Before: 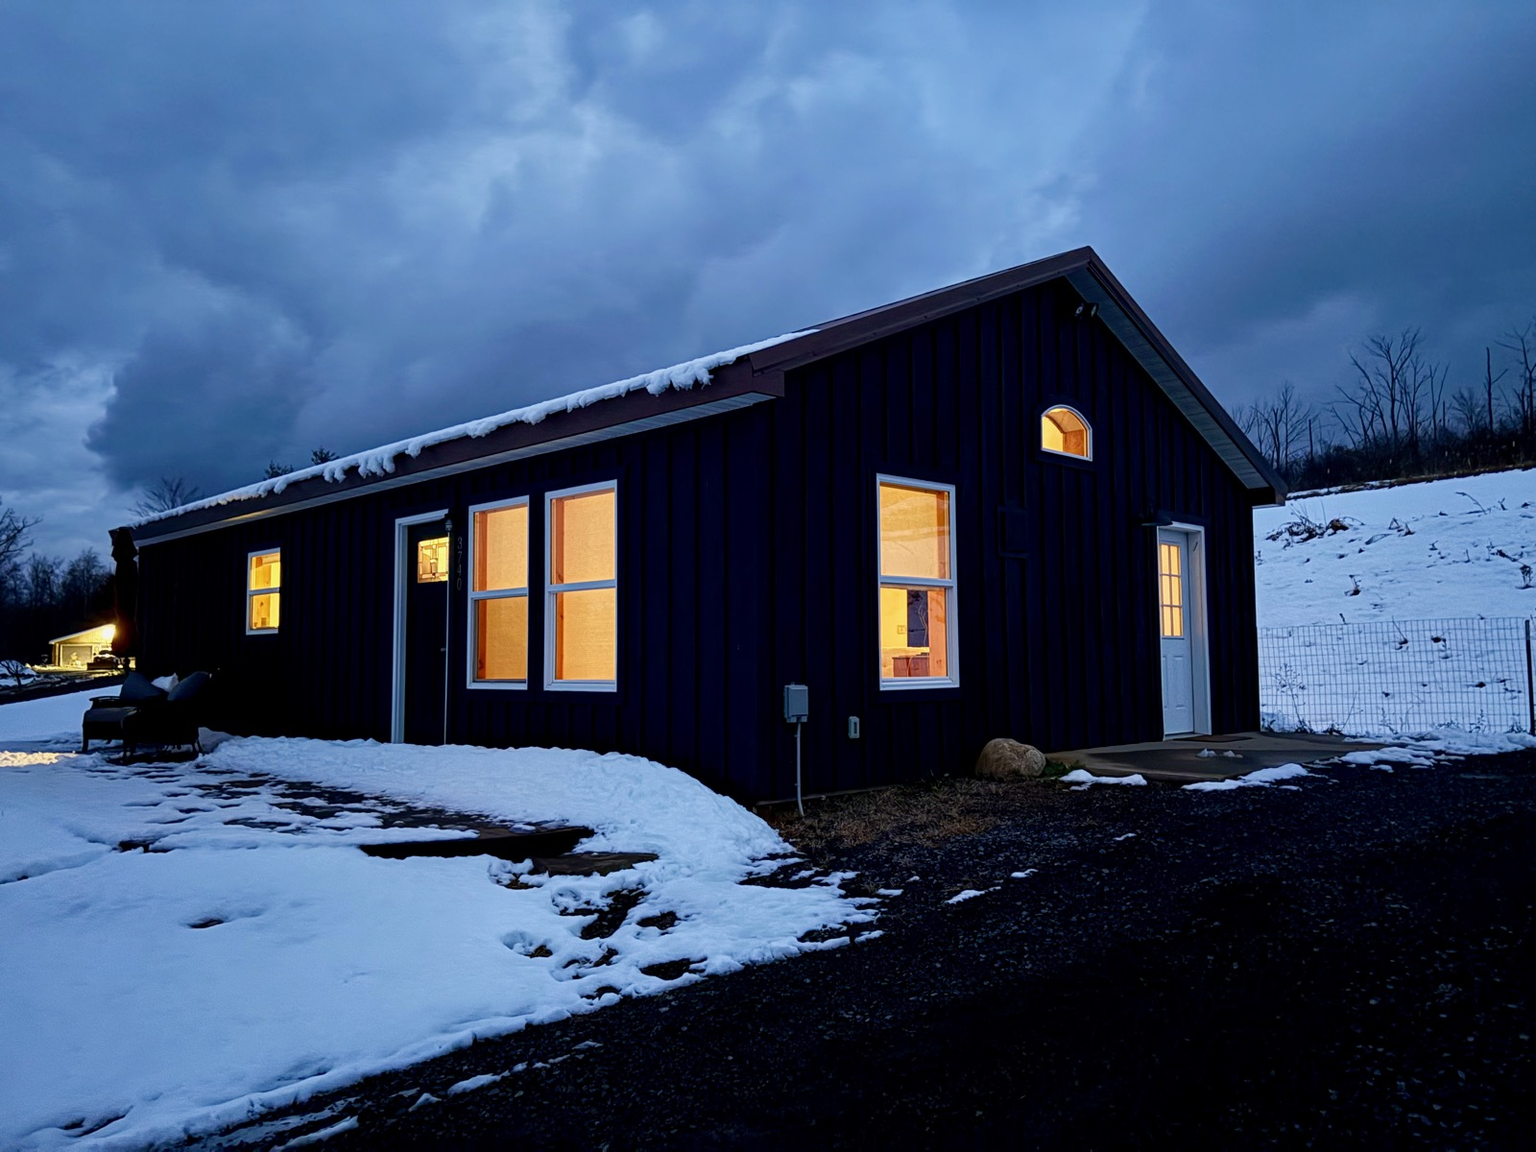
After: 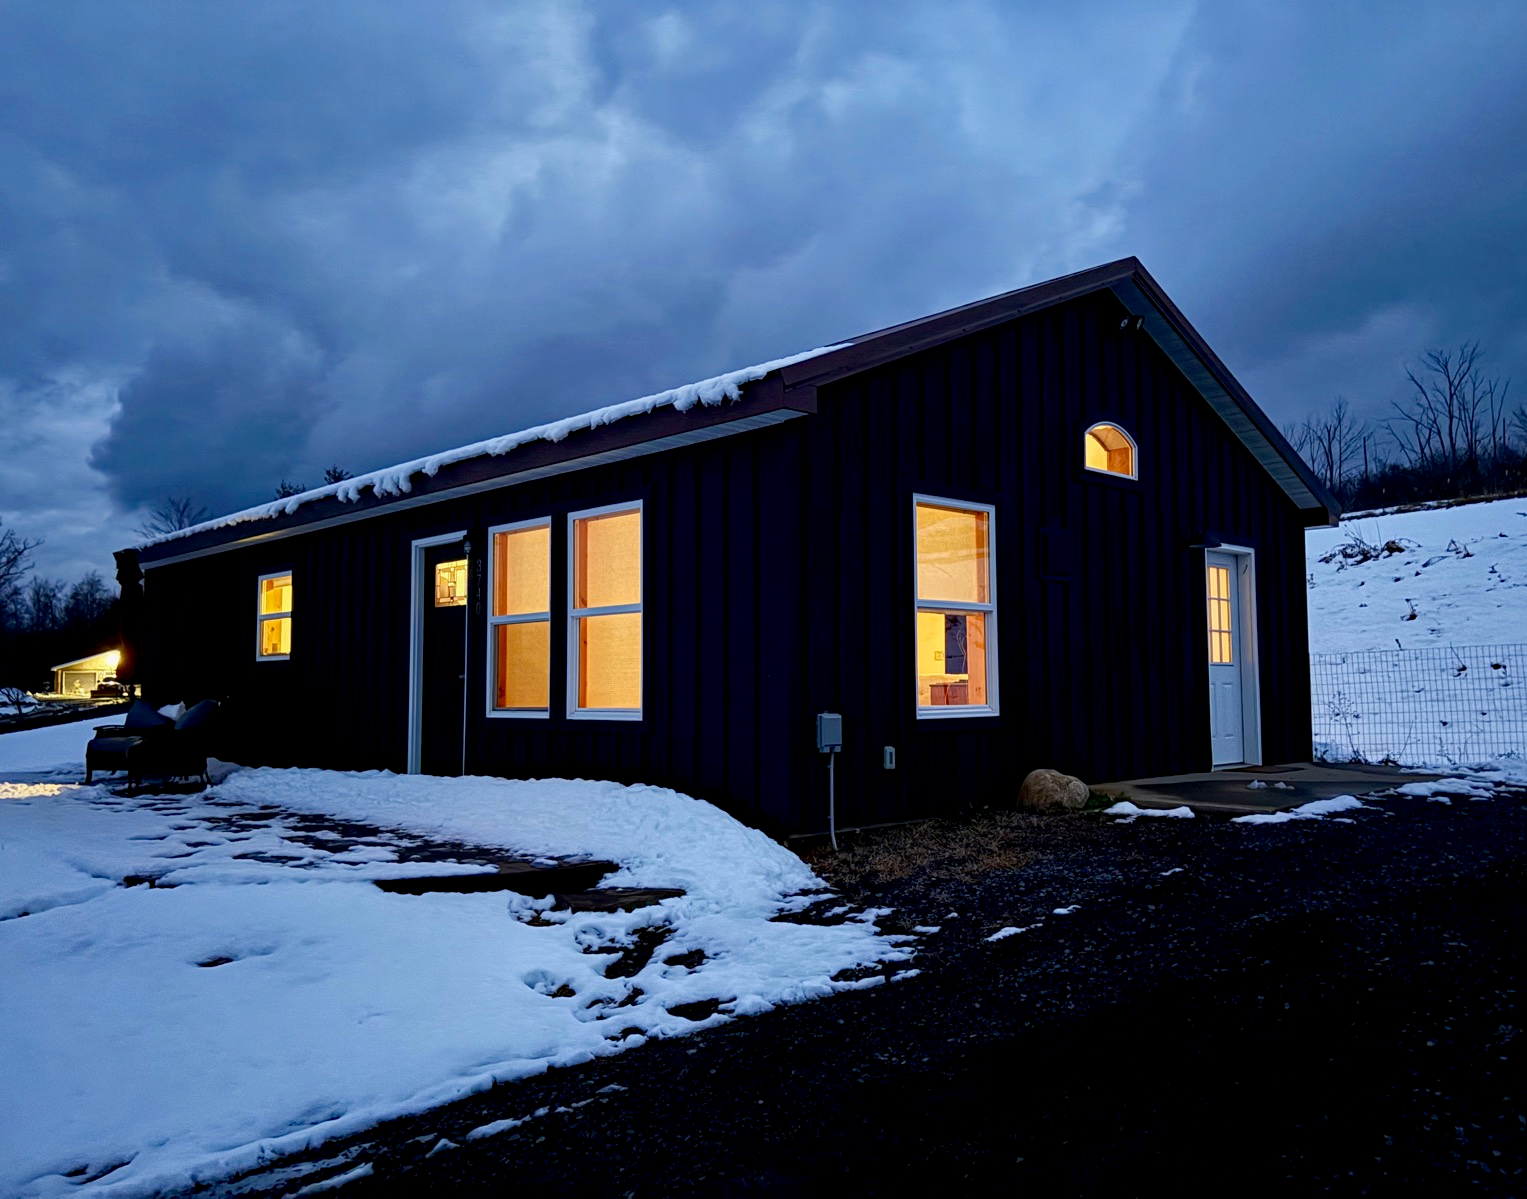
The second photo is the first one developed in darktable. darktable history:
crop: right 4.558%, bottom 0.017%
haze removal: strength 0.118, distance 0.25, compatibility mode true, adaptive false
